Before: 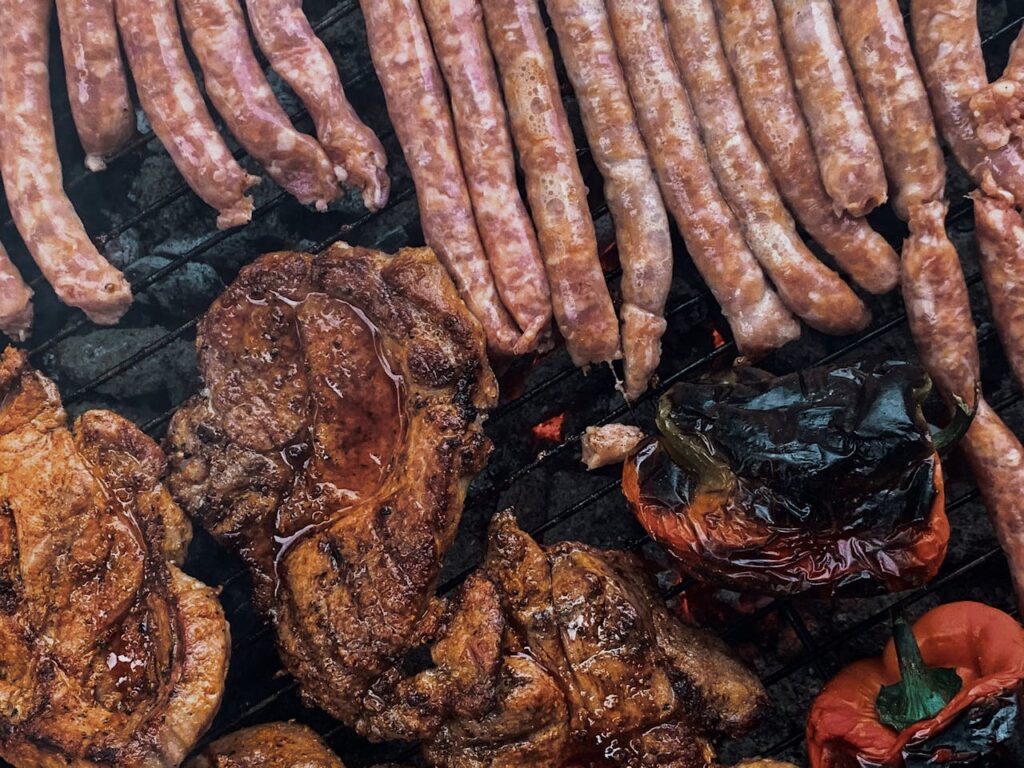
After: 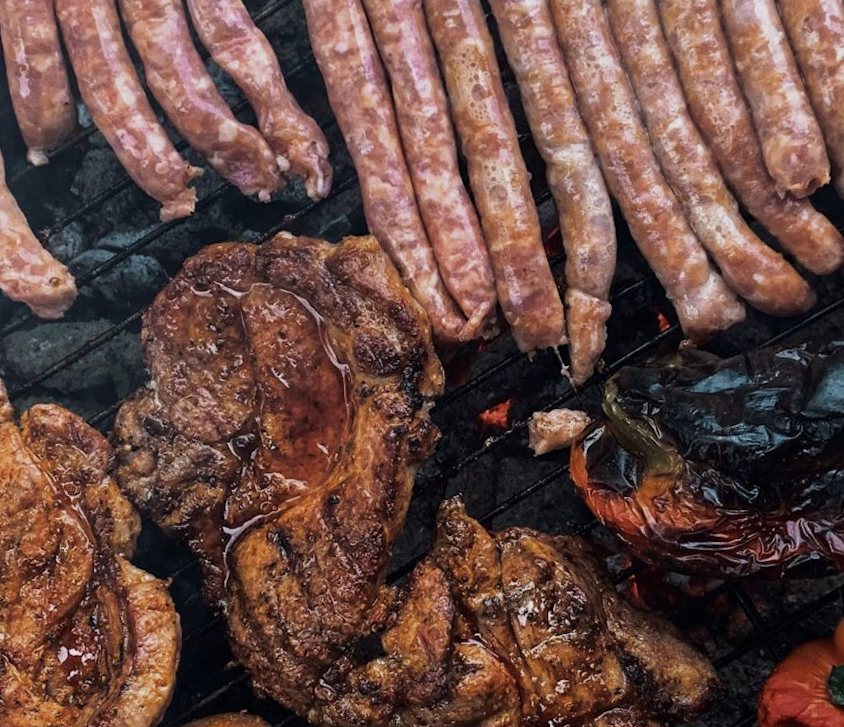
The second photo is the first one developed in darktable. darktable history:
base curve: exposure shift 0, preserve colors none
crop and rotate: angle 1°, left 4.281%, top 0.642%, right 11.383%, bottom 2.486%
